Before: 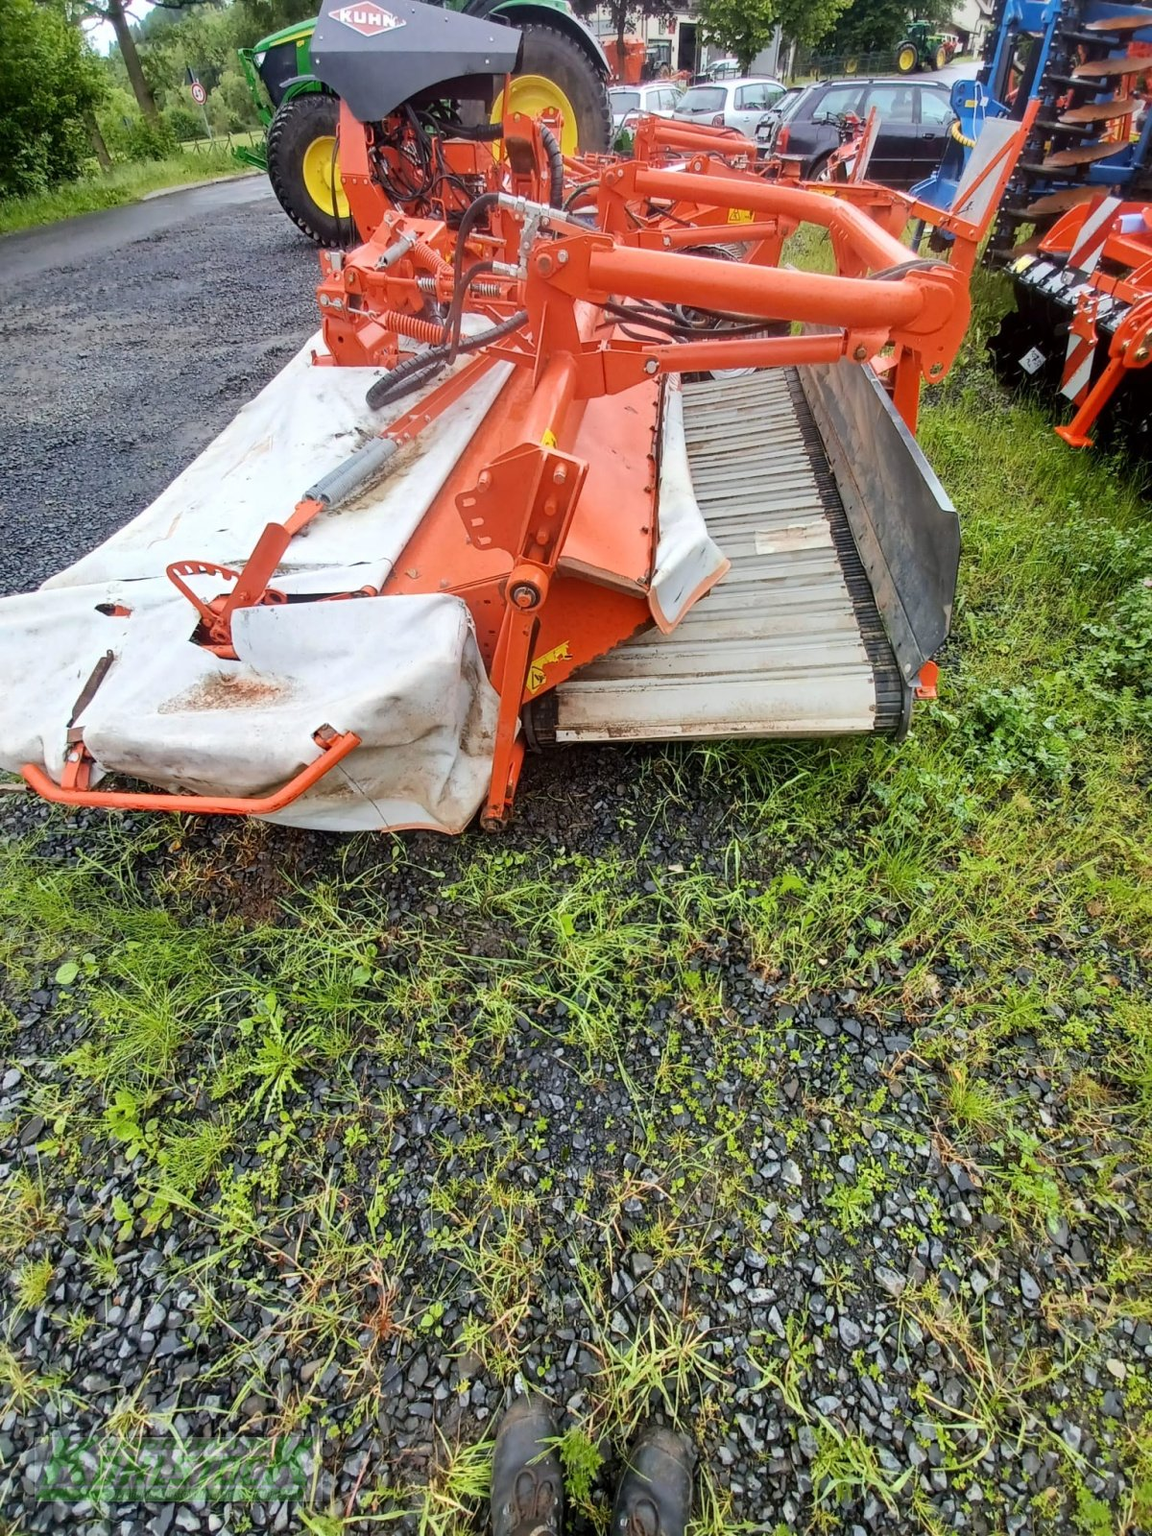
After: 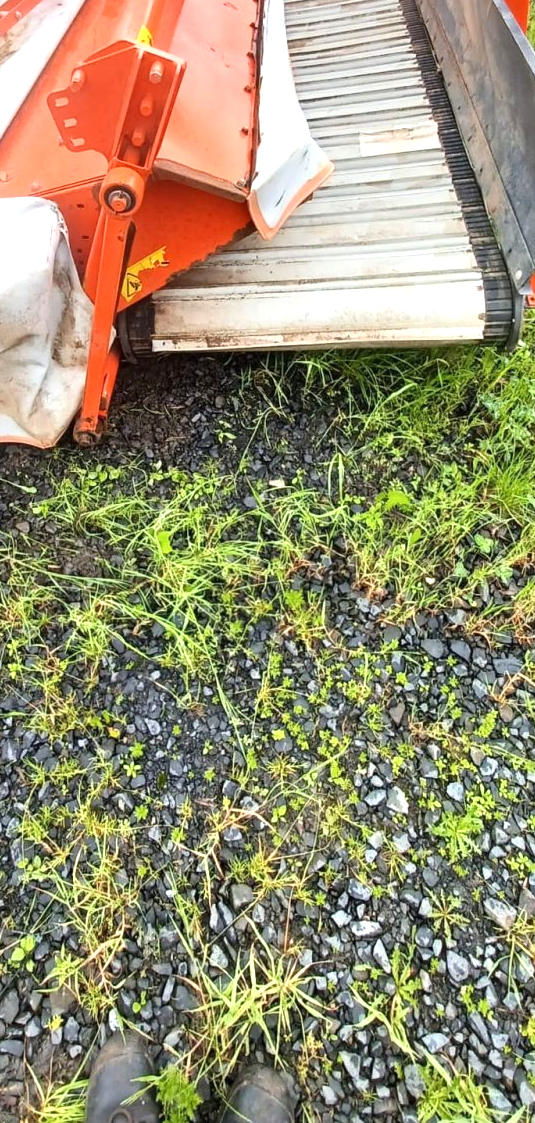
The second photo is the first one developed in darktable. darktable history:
exposure: black level correction 0, exposure 0.692 EV, compensate highlight preservation false
crop: left 35.592%, top 26.321%, right 19.775%, bottom 3.447%
